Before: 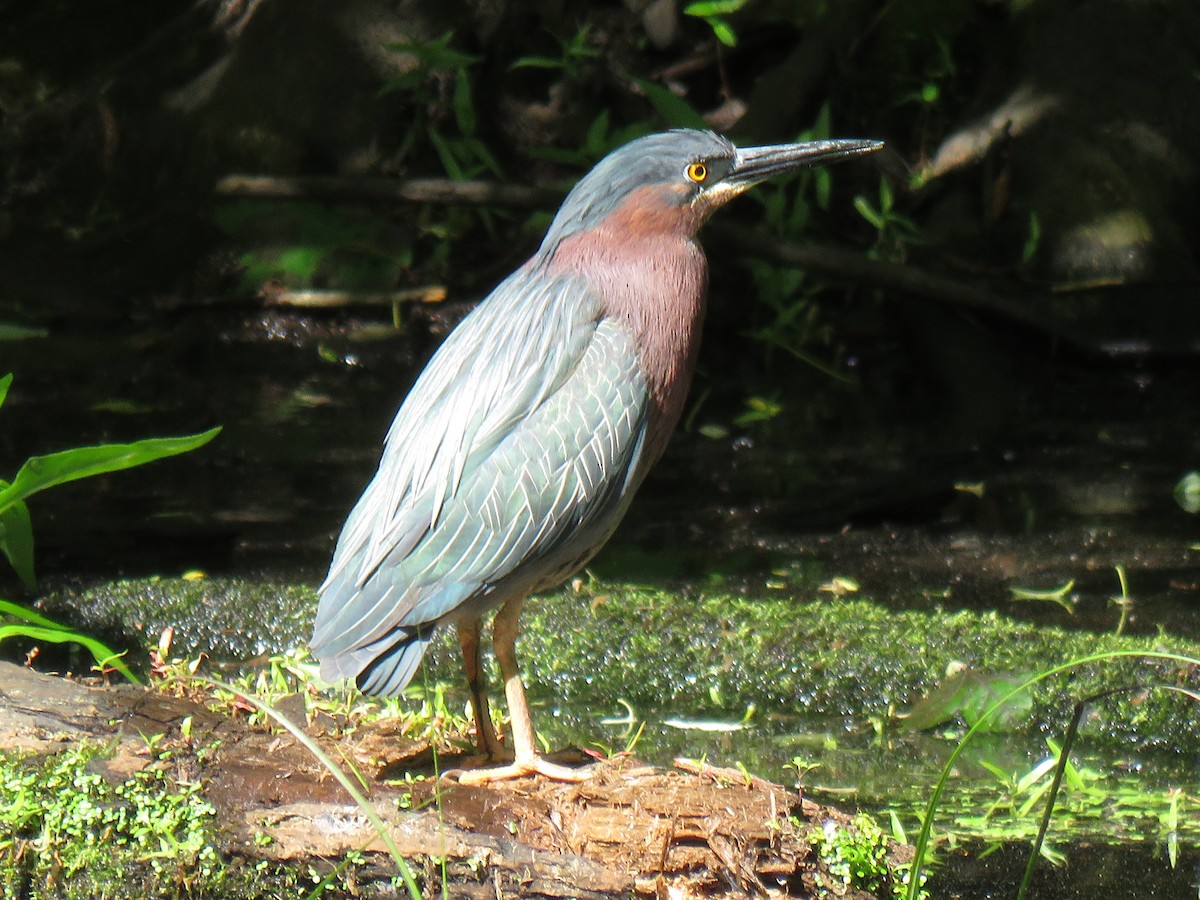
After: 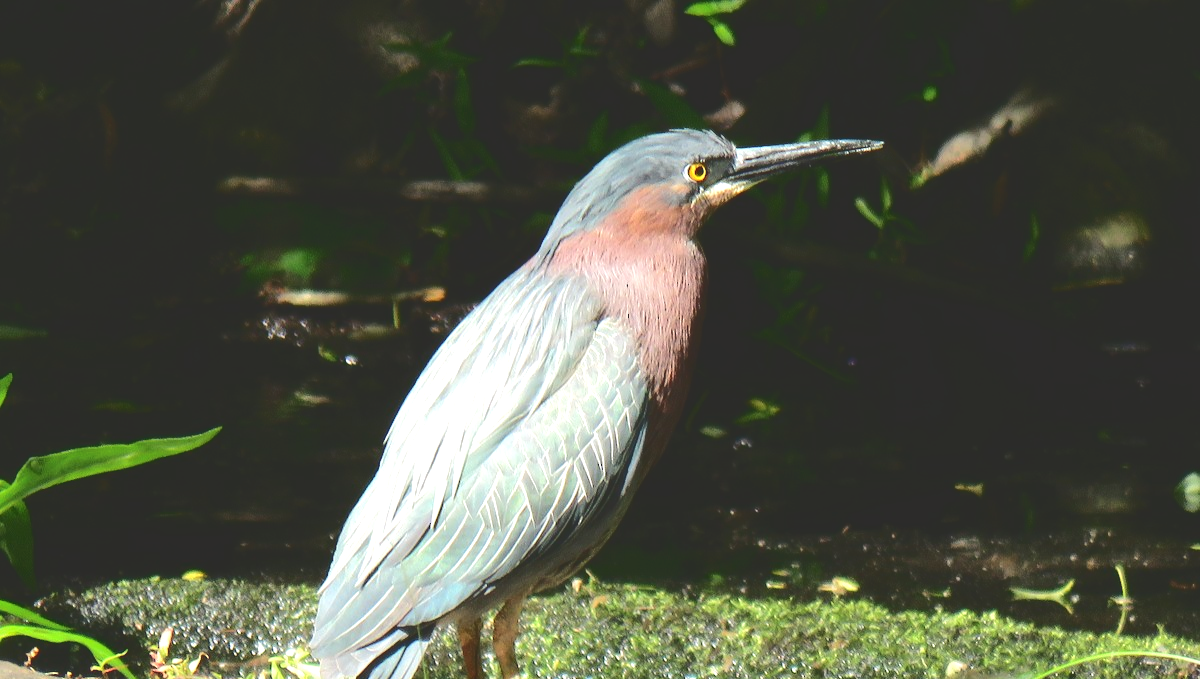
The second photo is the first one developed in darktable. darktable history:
crop: bottom 24.455%
tone equalizer: -8 EV -0.437 EV, -7 EV -0.38 EV, -6 EV -0.322 EV, -5 EV -0.226 EV, -3 EV 0.202 EV, -2 EV 0.321 EV, -1 EV 0.408 EV, +0 EV 0.395 EV, edges refinement/feathering 500, mask exposure compensation -1.57 EV, preserve details no
tone curve: curves: ch0 [(0, 0) (0.003, 0.177) (0.011, 0.177) (0.025, 0.176) (0.044, 0.178) (0.069, 0.186) (0.1, 0.194) (0.136, 0.203) (0.177, 0.223) (0.224, 0.255) (0.277, 0.305) (0.335, 0.383) (0.399, 0.467) (0.468, 0.546) (0.543, 0.616) (0.623, 0.694) (0.709, 0.764) (0.801, 0.834) (0.898, 0.901) (1, 1)], color space Lab, independent channels, preserve colors none
color correction: highlights b* 2.94
